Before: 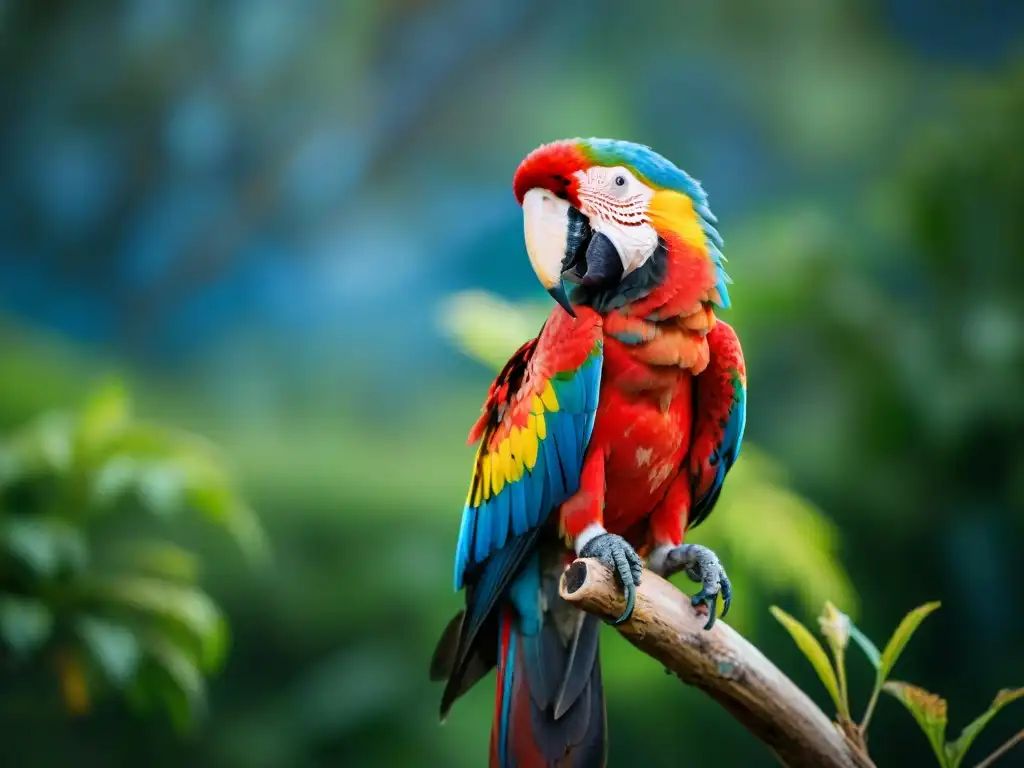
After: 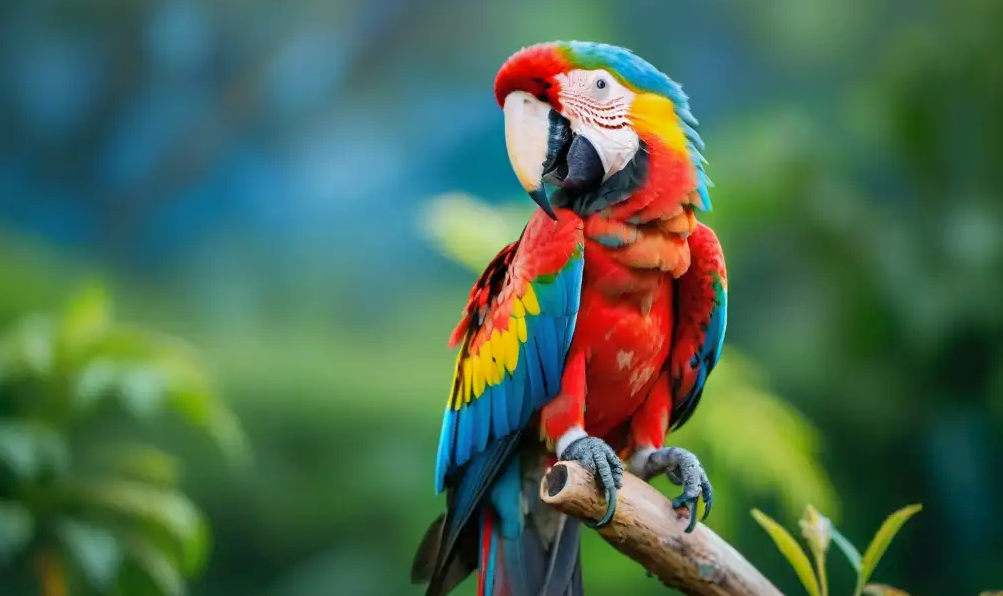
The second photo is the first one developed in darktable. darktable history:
crop and rotate: left 1.895%, top 12.696%, right 0.126%, bottom 9.57%
shadows and highlights: on, module defaults
